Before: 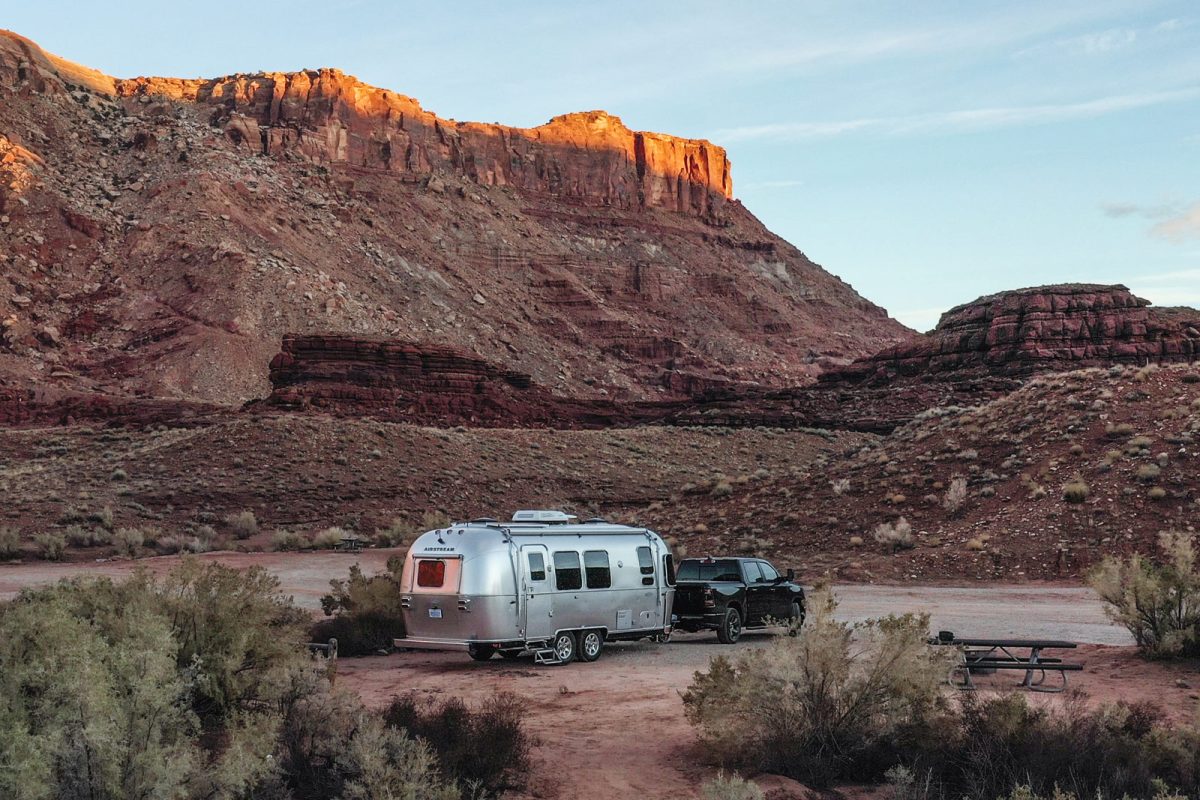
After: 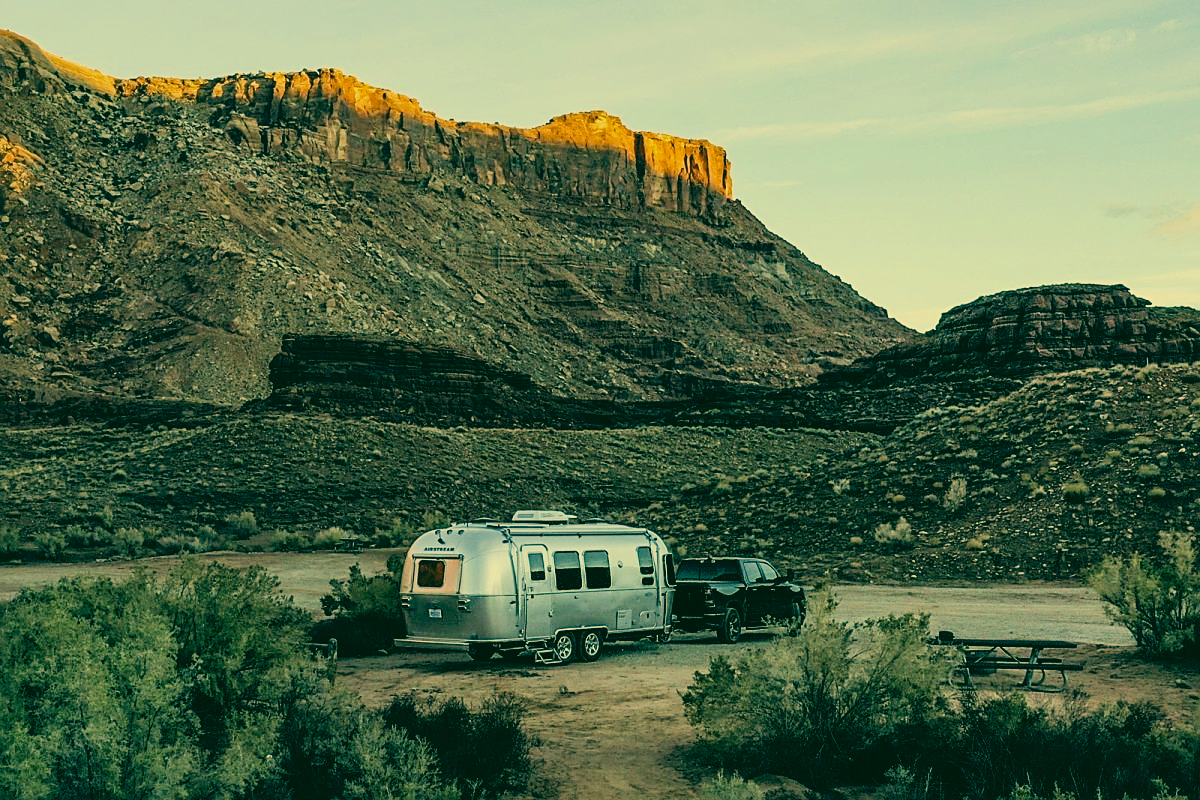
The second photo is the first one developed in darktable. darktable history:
filmic rgb: black relative exposure -16 EV, white relative exposure 5.29 EV, hardness 5.92, contrast 1.249
color correction: highlights a* 1.81, highlights b* 34.66, shadows a* -37.47, shadows b* -5.37
sharpen: on, module defaults
